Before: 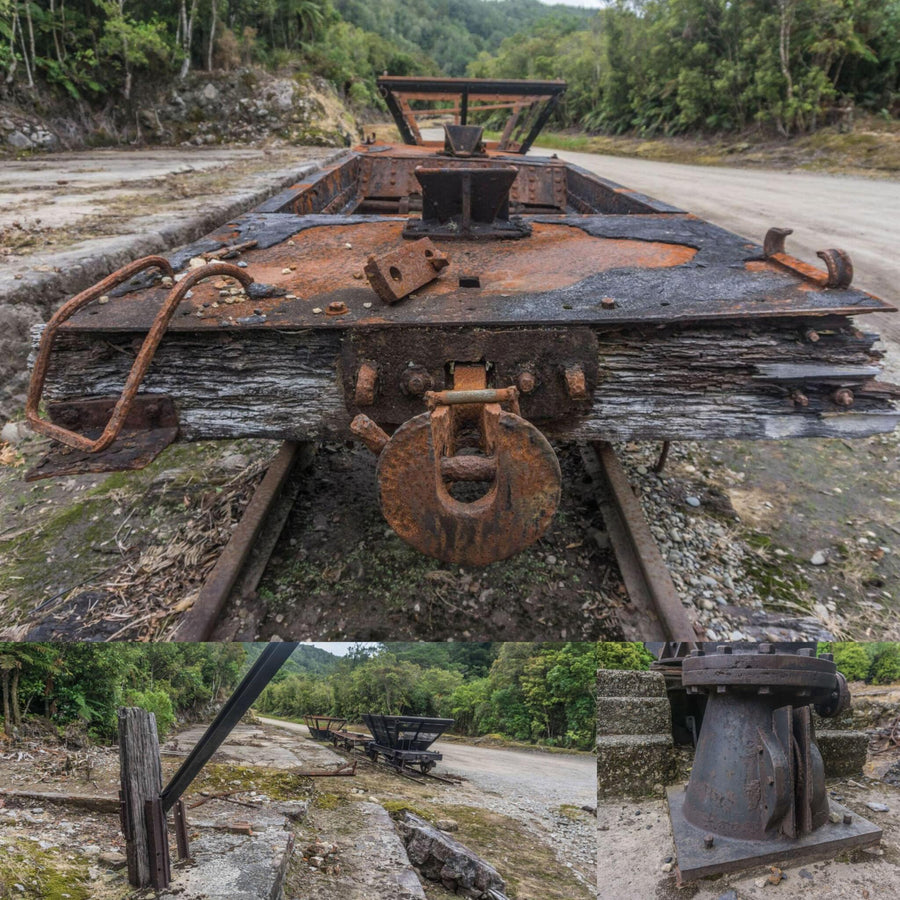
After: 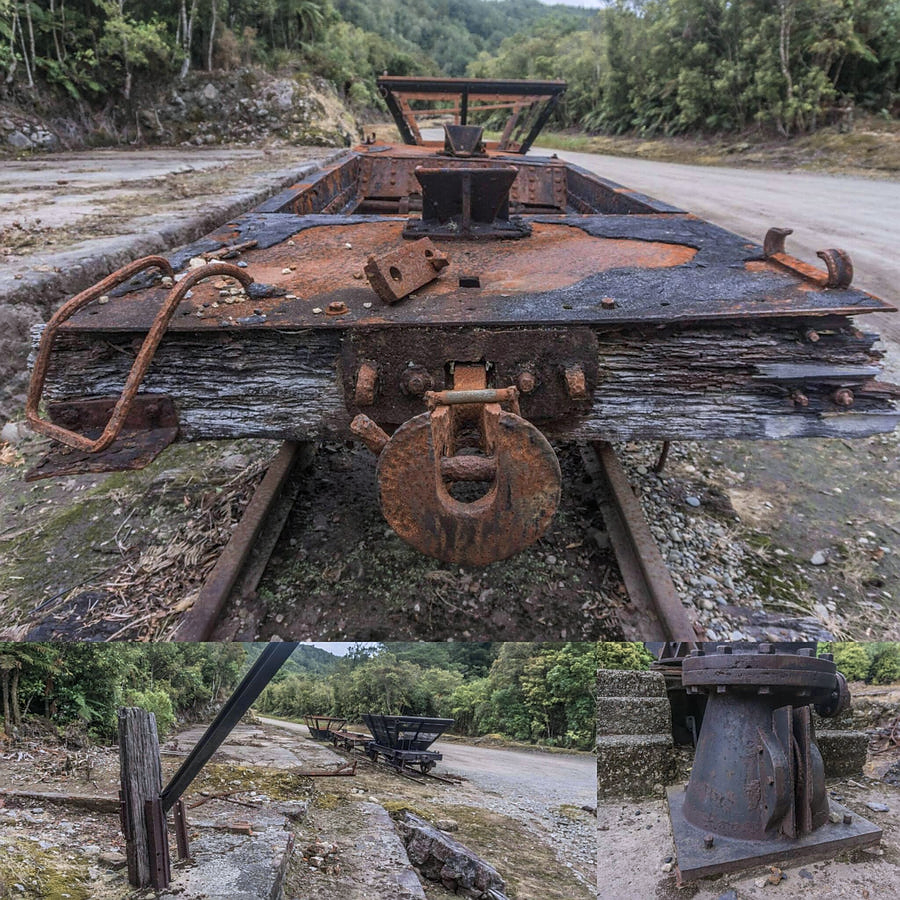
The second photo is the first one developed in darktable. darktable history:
white balance: red 0.984, blue 1.059
sharpen: radius 0.969, amount 0.604
color zones: curves: ch0 [(0, 0.473) (0.001, 0.473) (0.226, 0.548) (0.4, 0.589) (0.525, 0.54) (0.728, 0.403) (0.999, 0.473) (1, 0.473)]; ch1 [(0, 0.619) (0.001, 0.619) (0.234, 0.388) (0.4, 0.372) (0.528, 0.422) (0.732, 0.53) (0.999, 0.619) (1, 0.619)]; ch2 [(0, 0.547) (0.001, 0.547) (0.226, 0.45) (0.4, 0.525) (0.525, 0.585) (0.8, 0.511) (0.999, 0.547) (1, 0.547)]
